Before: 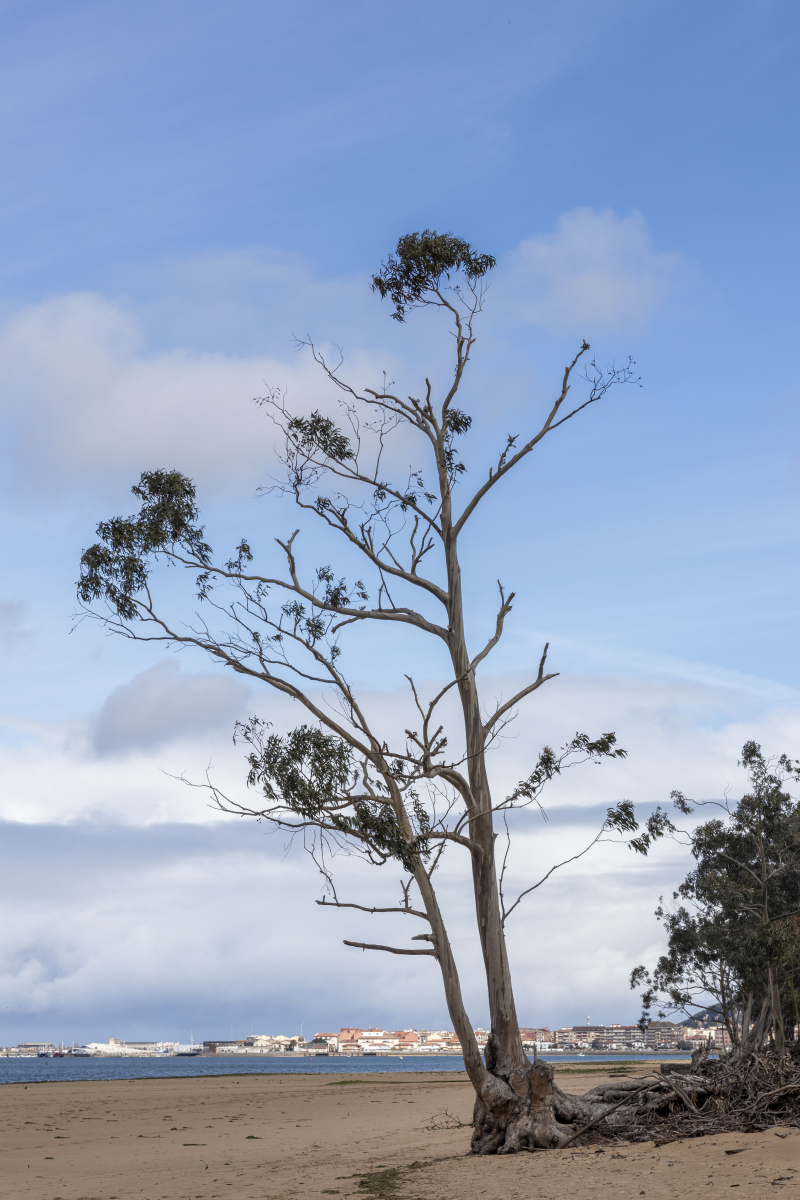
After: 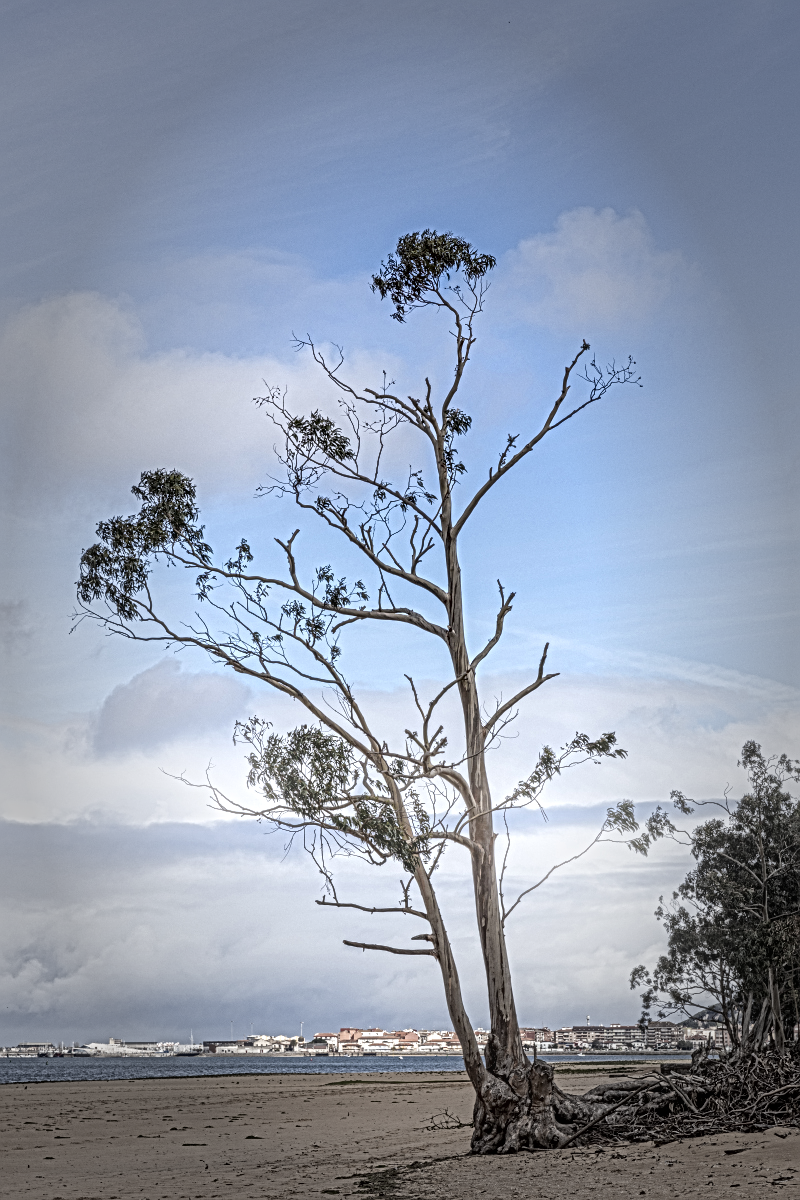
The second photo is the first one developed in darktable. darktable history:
local contrast: mode bilateral grid, contrast 20, coarseness 3, detail 300%, midtone range 0.2
bloom: size 9%, threshold 100%, strength 7%
exposure: exposure 0.2 EV, compensate highlight preservation false
vignetting: fall-off start 48.41%, automatic ratio true, width/height ratio 1.29, unbound false
